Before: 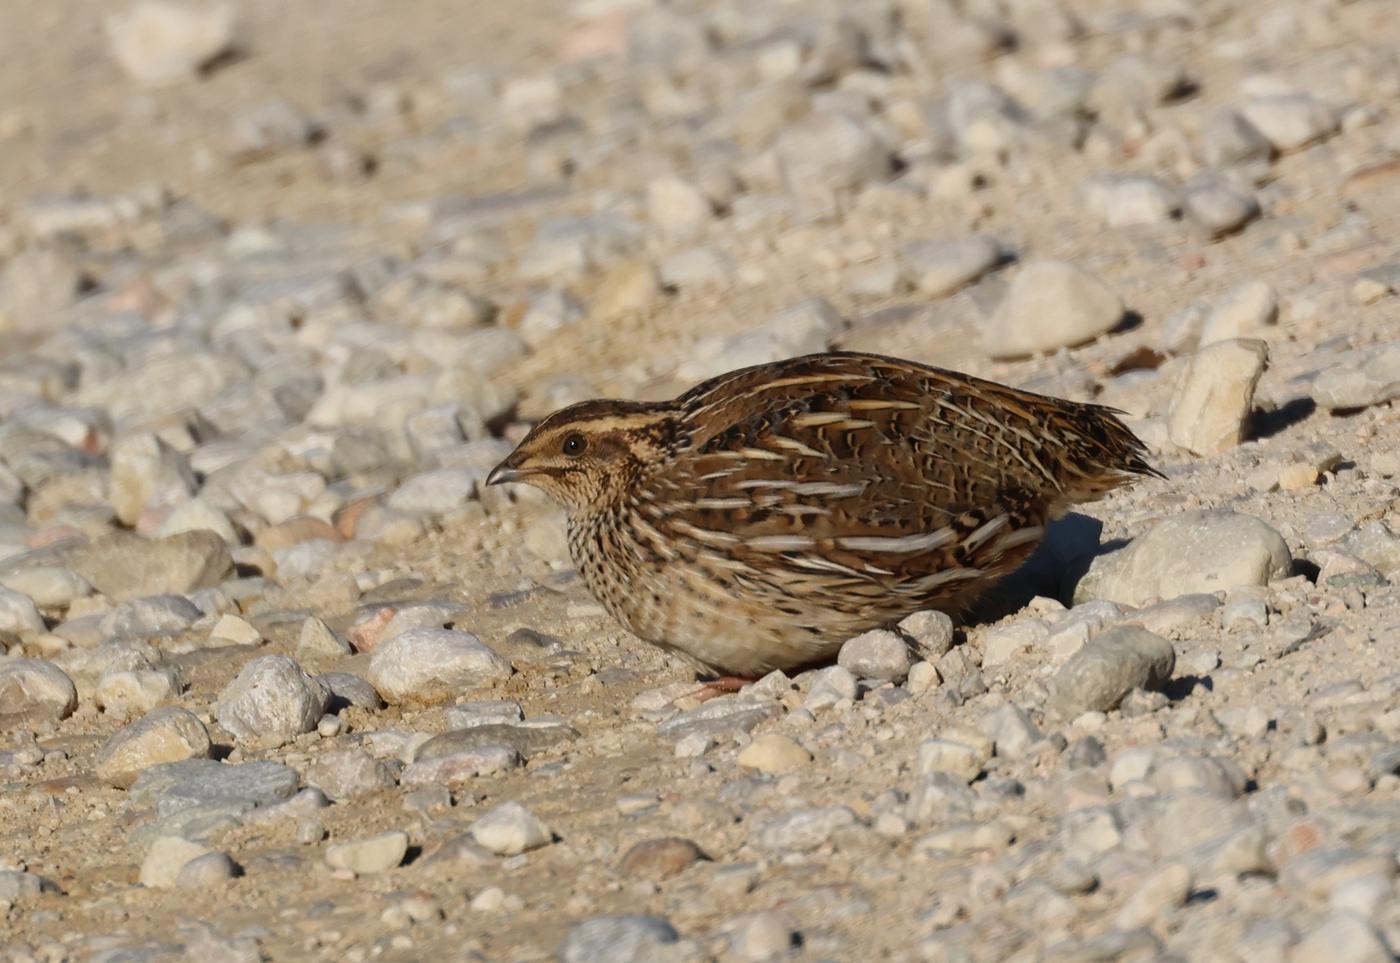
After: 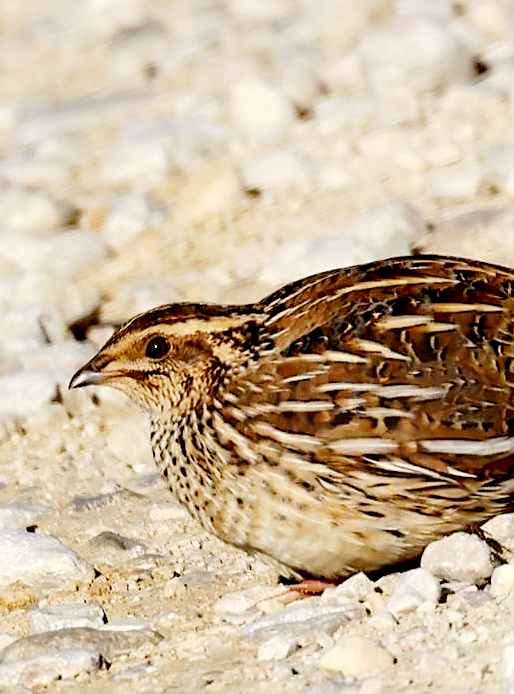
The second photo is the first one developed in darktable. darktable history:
base curve: curves: ch0 [(0, 0) (0.036, 0.025) (0.121, 0.166) (0.206, 0.329) (0.605, 0.79) (1, 1)], fusion 1, preserve colors none
sharpen: on, module defaults
crop and rotate: left 29.851%, top 10.162%, right 33.407%, bottom 17.672%
